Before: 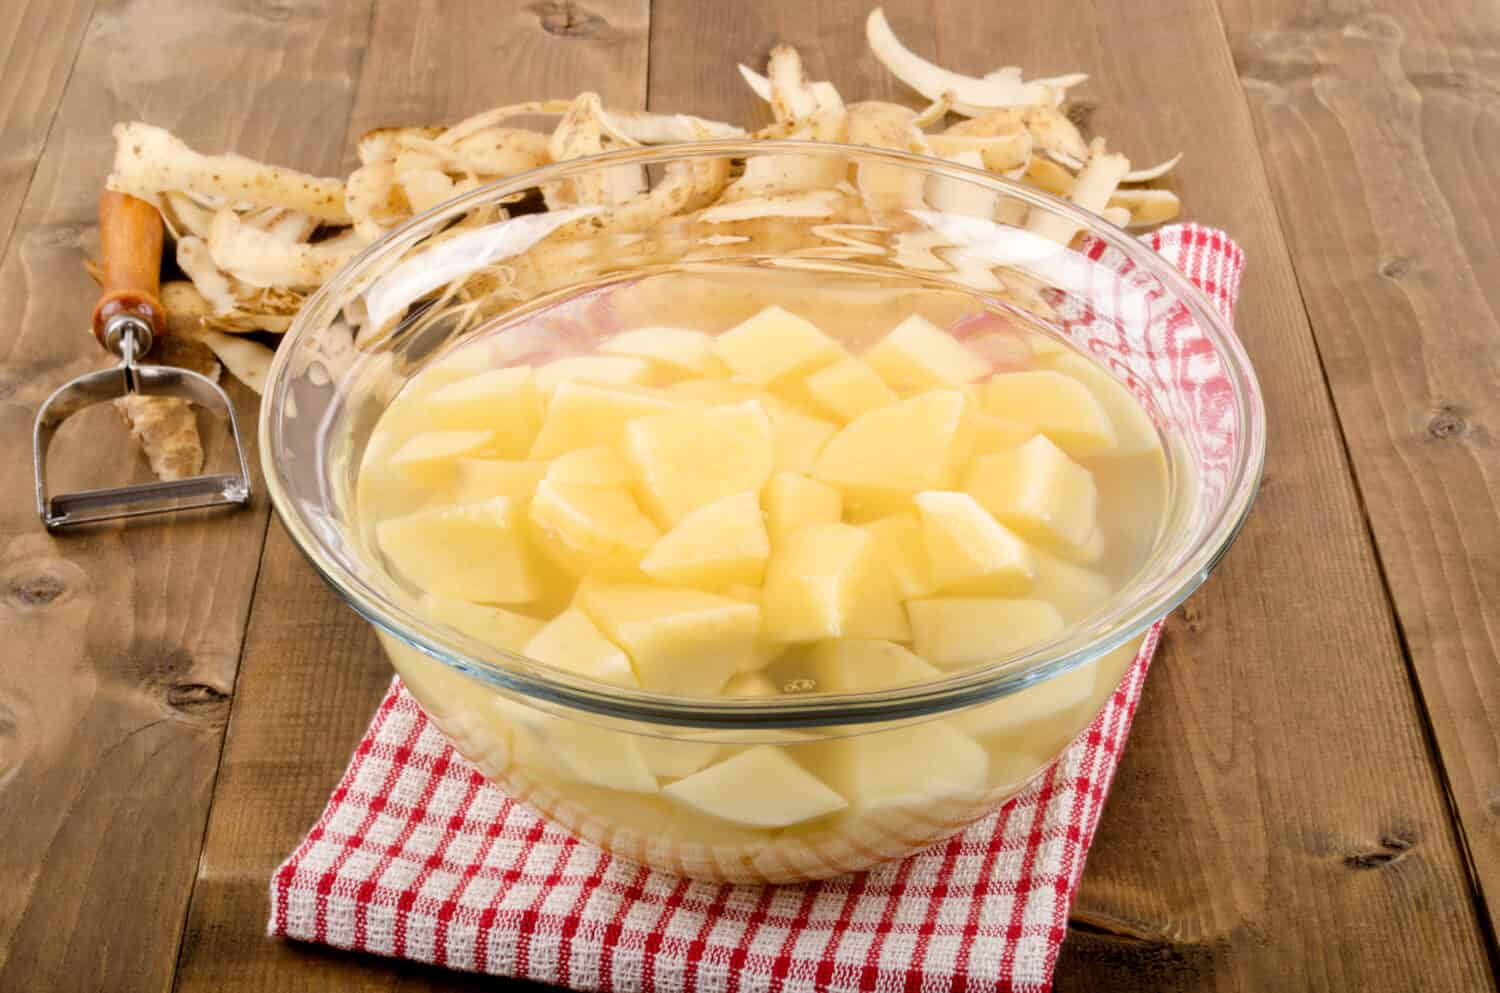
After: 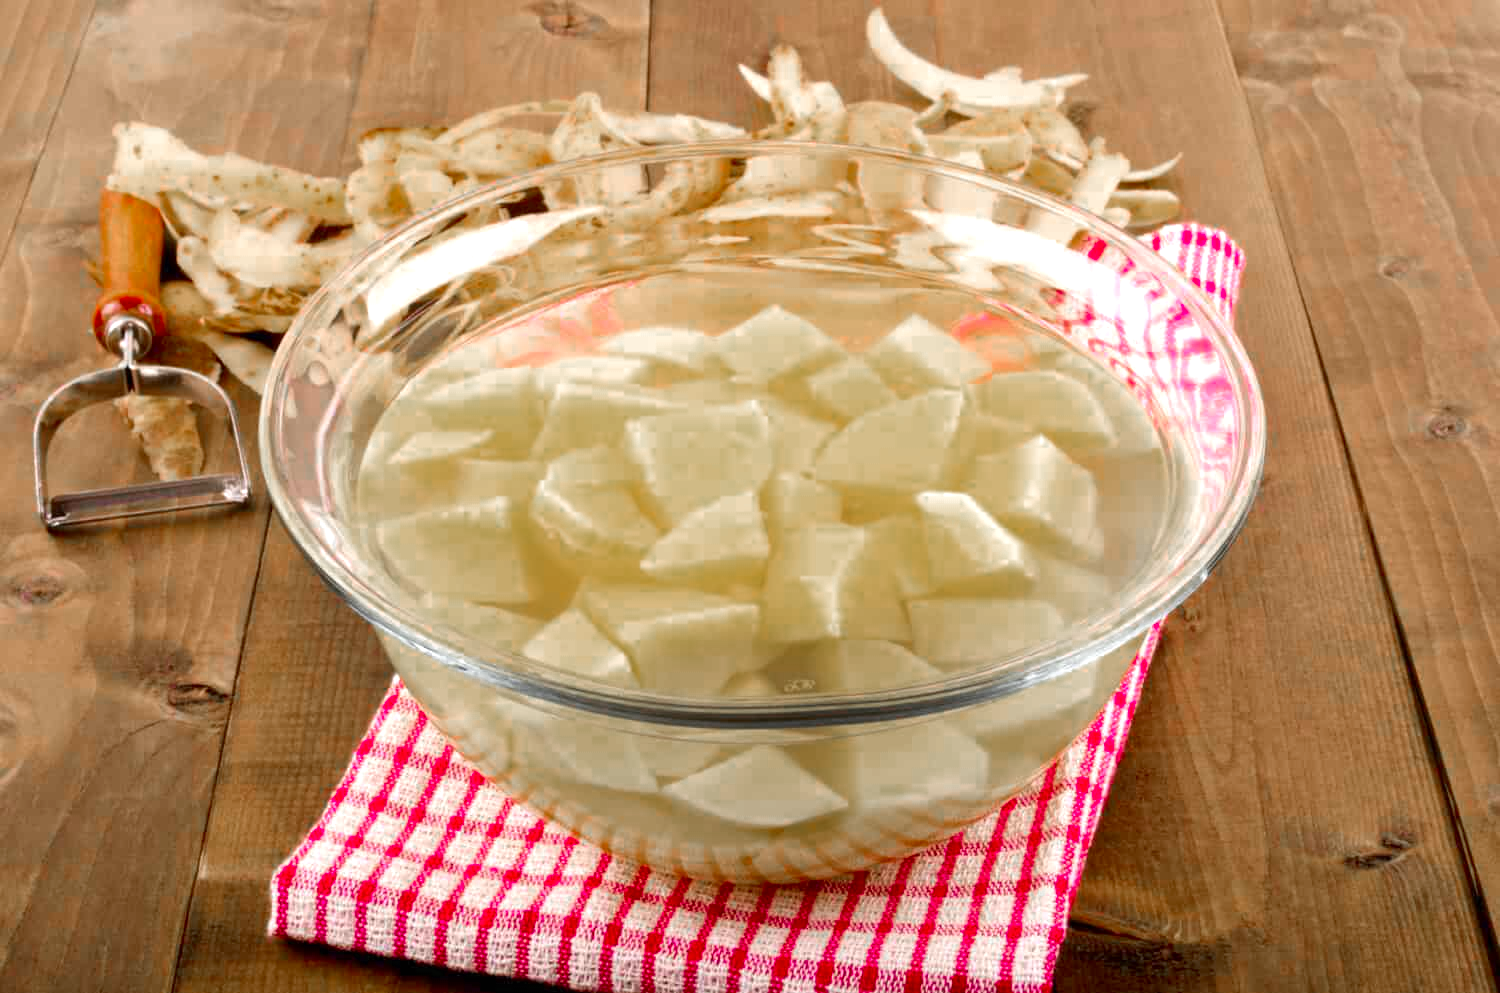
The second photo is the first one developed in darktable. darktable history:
exposure: exposure 0.553 EV, compensate exposure bias true, compensate highlight preservation false
color zones: curves: ch0 [(0, 0.48) (0.209, 0.398) (0.305, 0.332) (0.429, 0.493) (0.571, 0.5) (0.714, 0.5) (0.857, 0.5) (1, 0.48)]; ch1 [(0, 0.736) (0.143, 0.625) (0.225, 0.371) (0.429, 0.256) (0.571, 0.241) (0.714, 0.213) (0.857, 0.48) (1, 0.736)]; ch2 [(0, 0.448) (0.143, 0.498) (0.286, 0.5) (0.429, 0.5) (0.571, 0.5) (0.714, 0.5) (0.857, 0.5) (1, 0.448)], mix 40.99%
